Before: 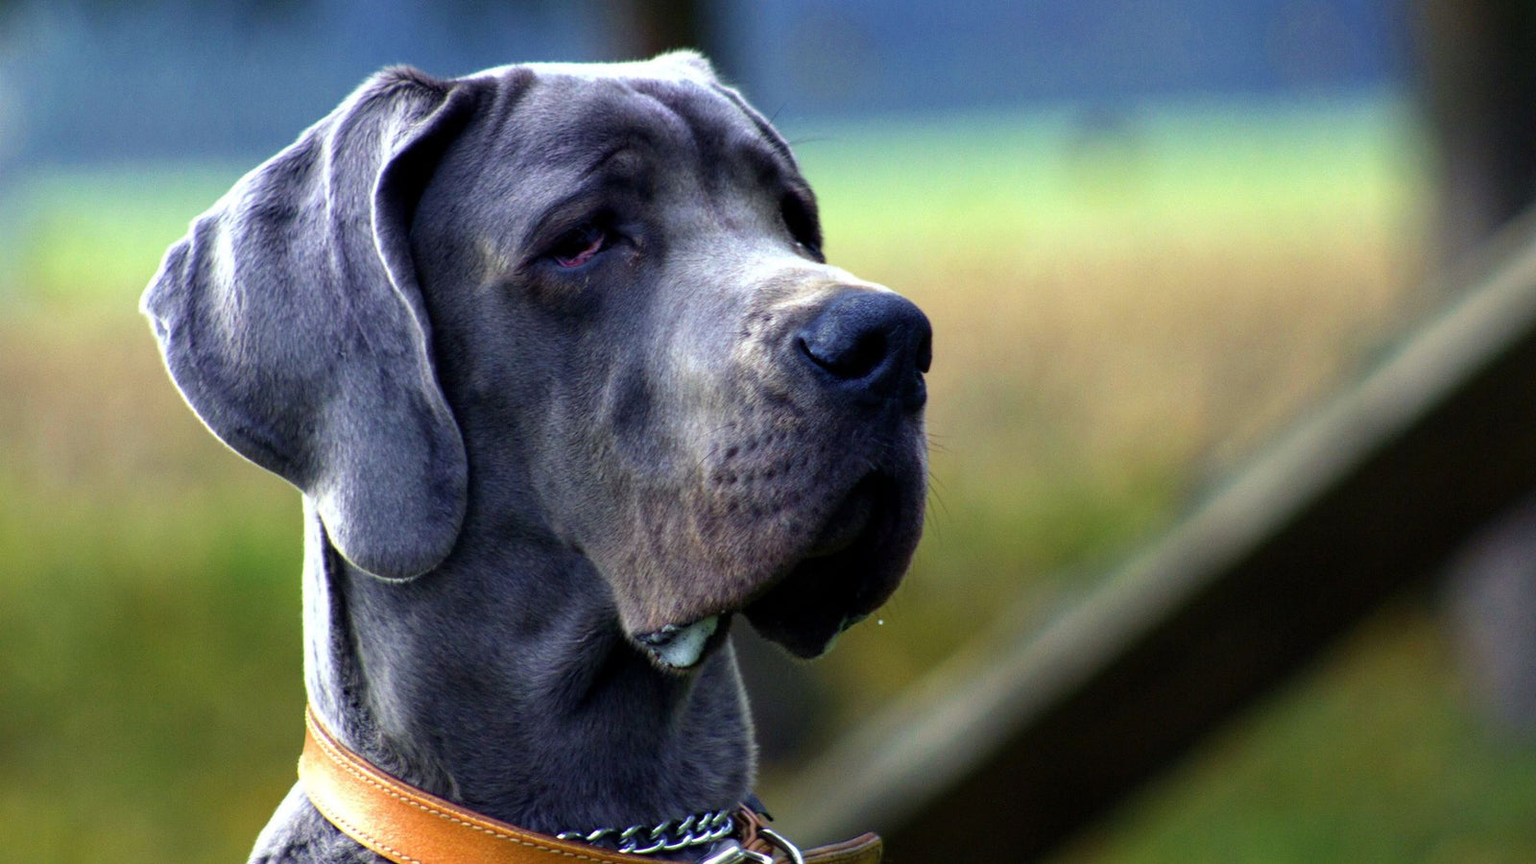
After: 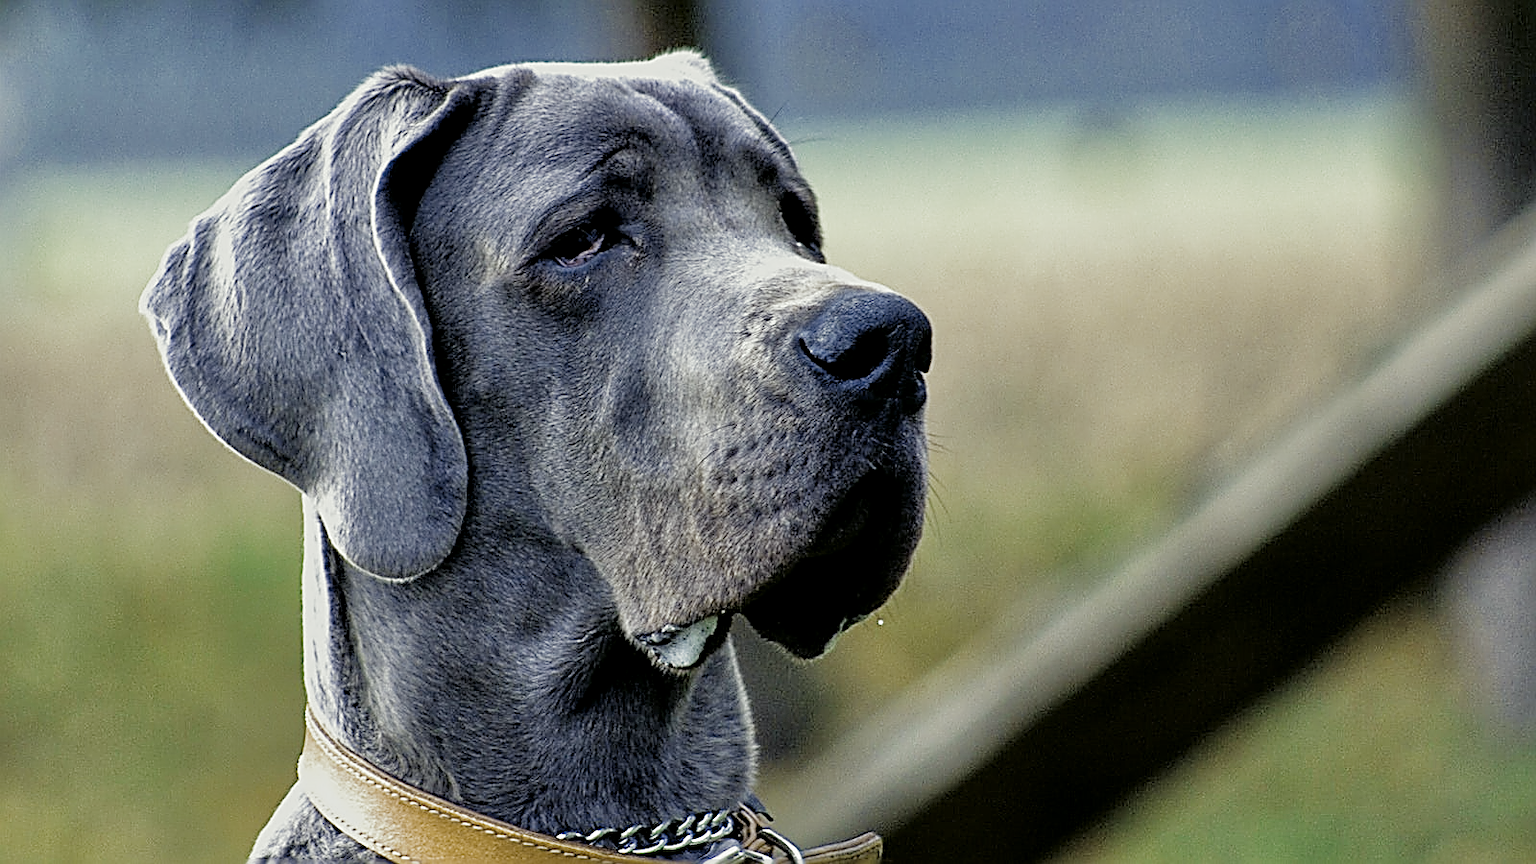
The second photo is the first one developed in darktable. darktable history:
tone curve: curves: ch1 [(0, 0) (0.173, 0.145) (0.467, 0.477) (0.808, 0.611) (1, 1)]; ch2 [(0, 0) (0.255, 0.314) (0.498, 0.509) (0.694, 0.64) (1, 1)], color space Lab, independent channels, preserve colors none
tone equalizer: -7 EV 0.149 EV, -6 EV 0.586 EV, -5 EV 1.17 EV, -4 EV 1.33 EV, -3 EV 1.12 EV, -2 EV 0.6 EV, -1 EV 0.164 EV
local contrast: highlights 105%, shadows 98%, detail 120%, midtone range 0.2
filmic rgb: black relative exposure -14.19 EV, white relative exposure 3.39 EV, threshold 3.03 EV, structure ↔ texture 99.53%, hardness 7.89, contrast 0.995, add noise in highlights 0.001, preserve chrominance no, color science v3 (2019), use custom middle-gray values true, contrast in highlights soft, enable highlight reconstruction true
sharpen: amount 1.997
